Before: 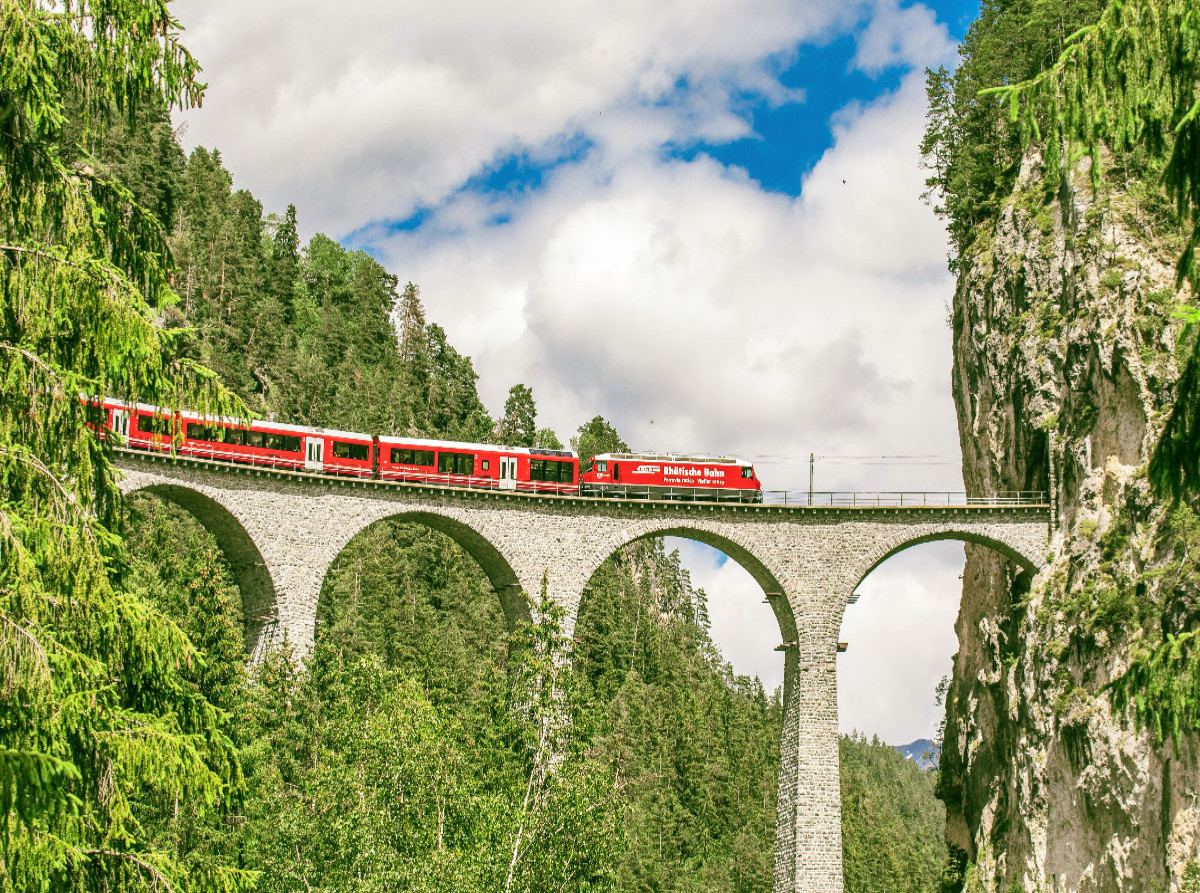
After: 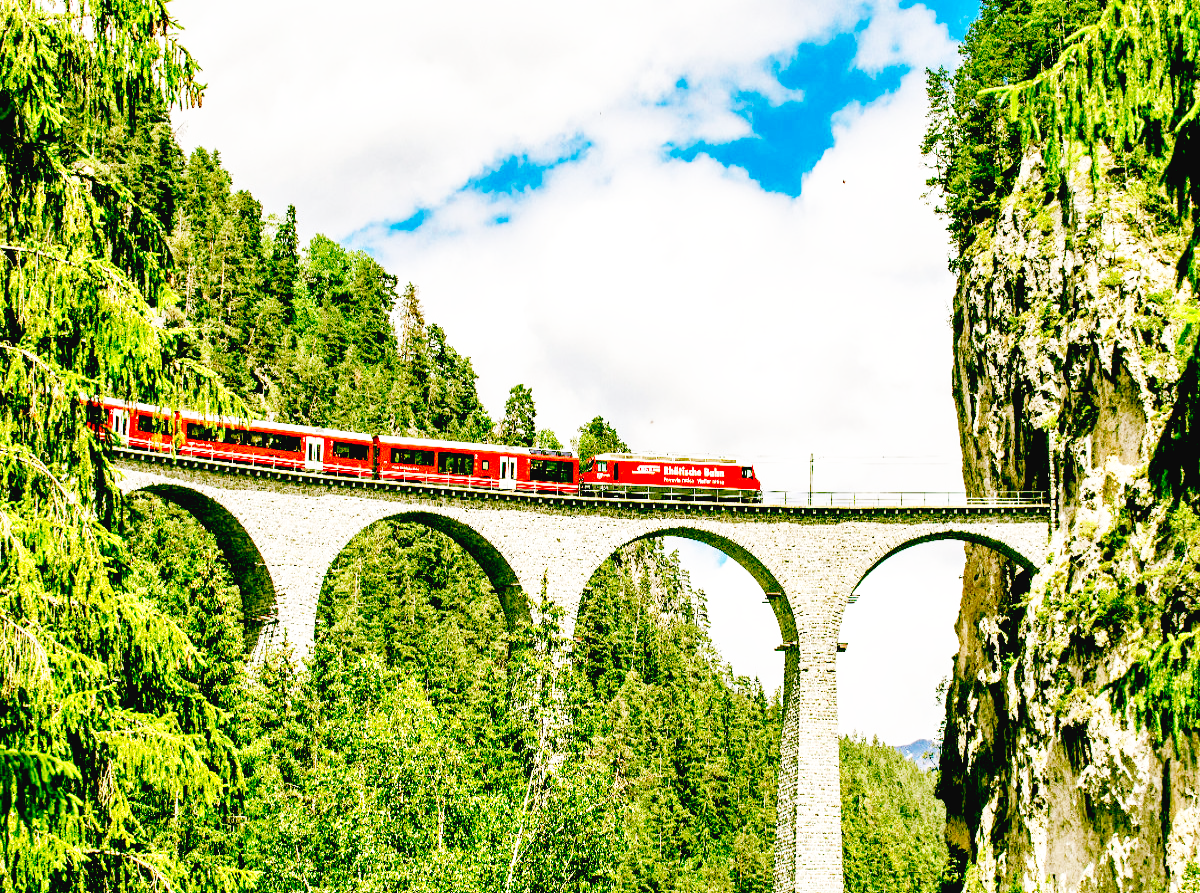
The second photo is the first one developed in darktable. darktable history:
exposure: black level correction 0.049, exposure 0.014 EV, compensate exposure bias true, compensate highlight preservation false
base curve: curves: ch0 [(0, 0.003) (0.001, 0.002) (0.006, 0.004) (0.02, 0.022) (0.048, 0.086) (0.094, 0.234) (0.162, 0.431) (0.258, 0.629) (0.385, 0.8) (0.548, 0.918) (0.751, 0.988) (1, 1)], preserve colors none
tone equalizer: on, module defaults
